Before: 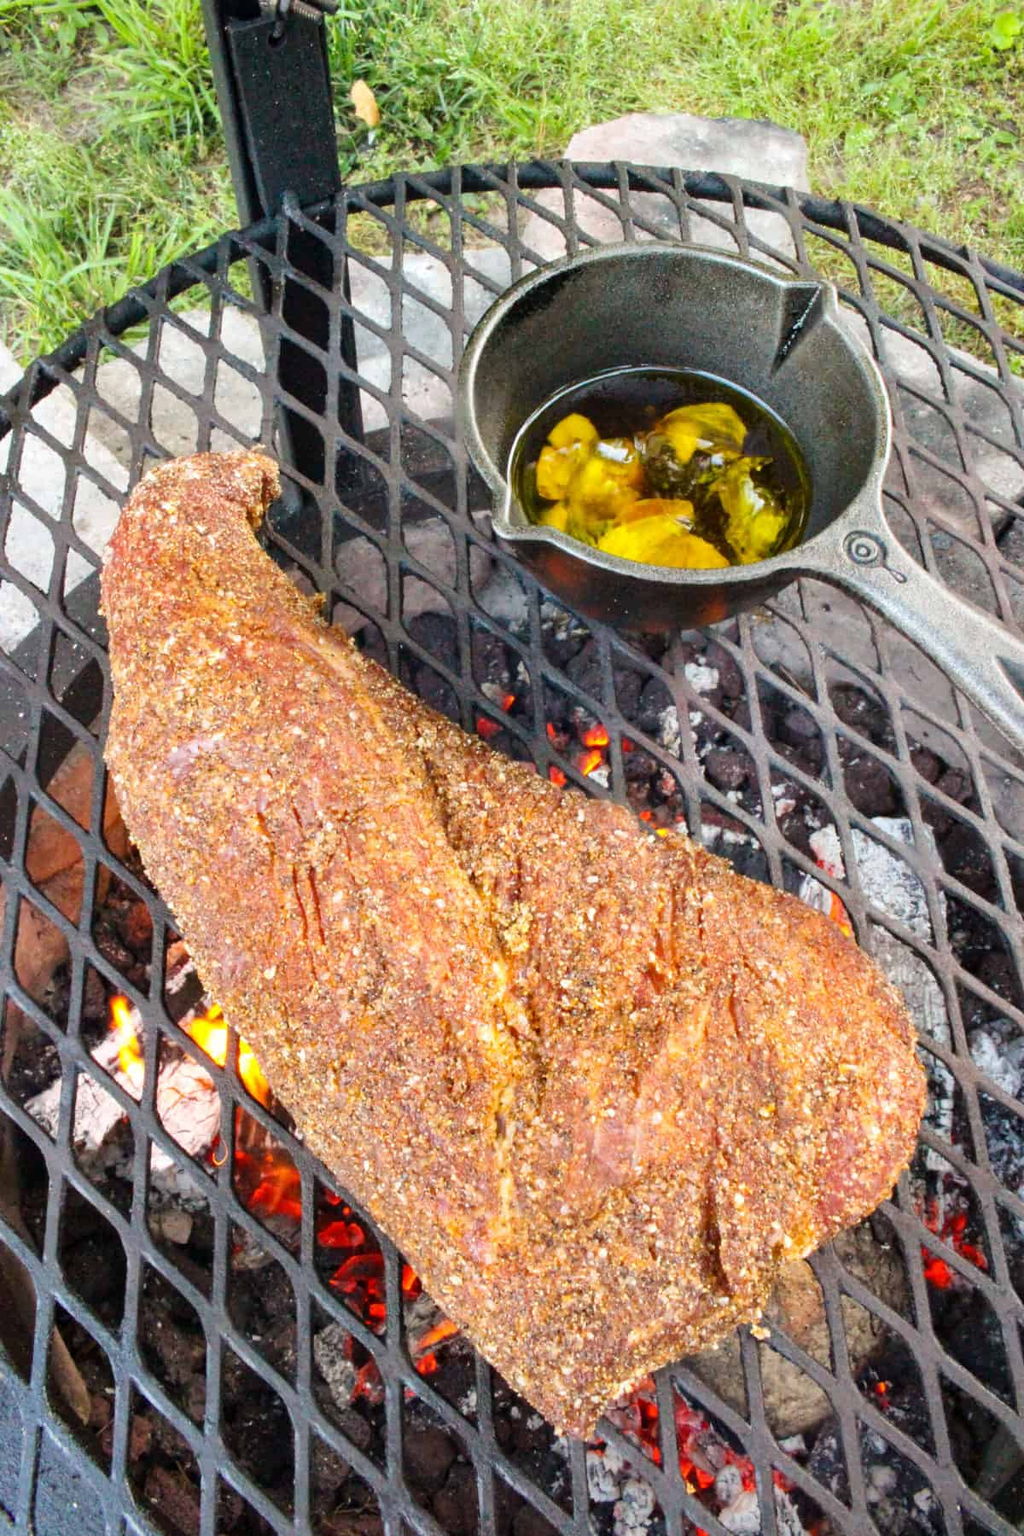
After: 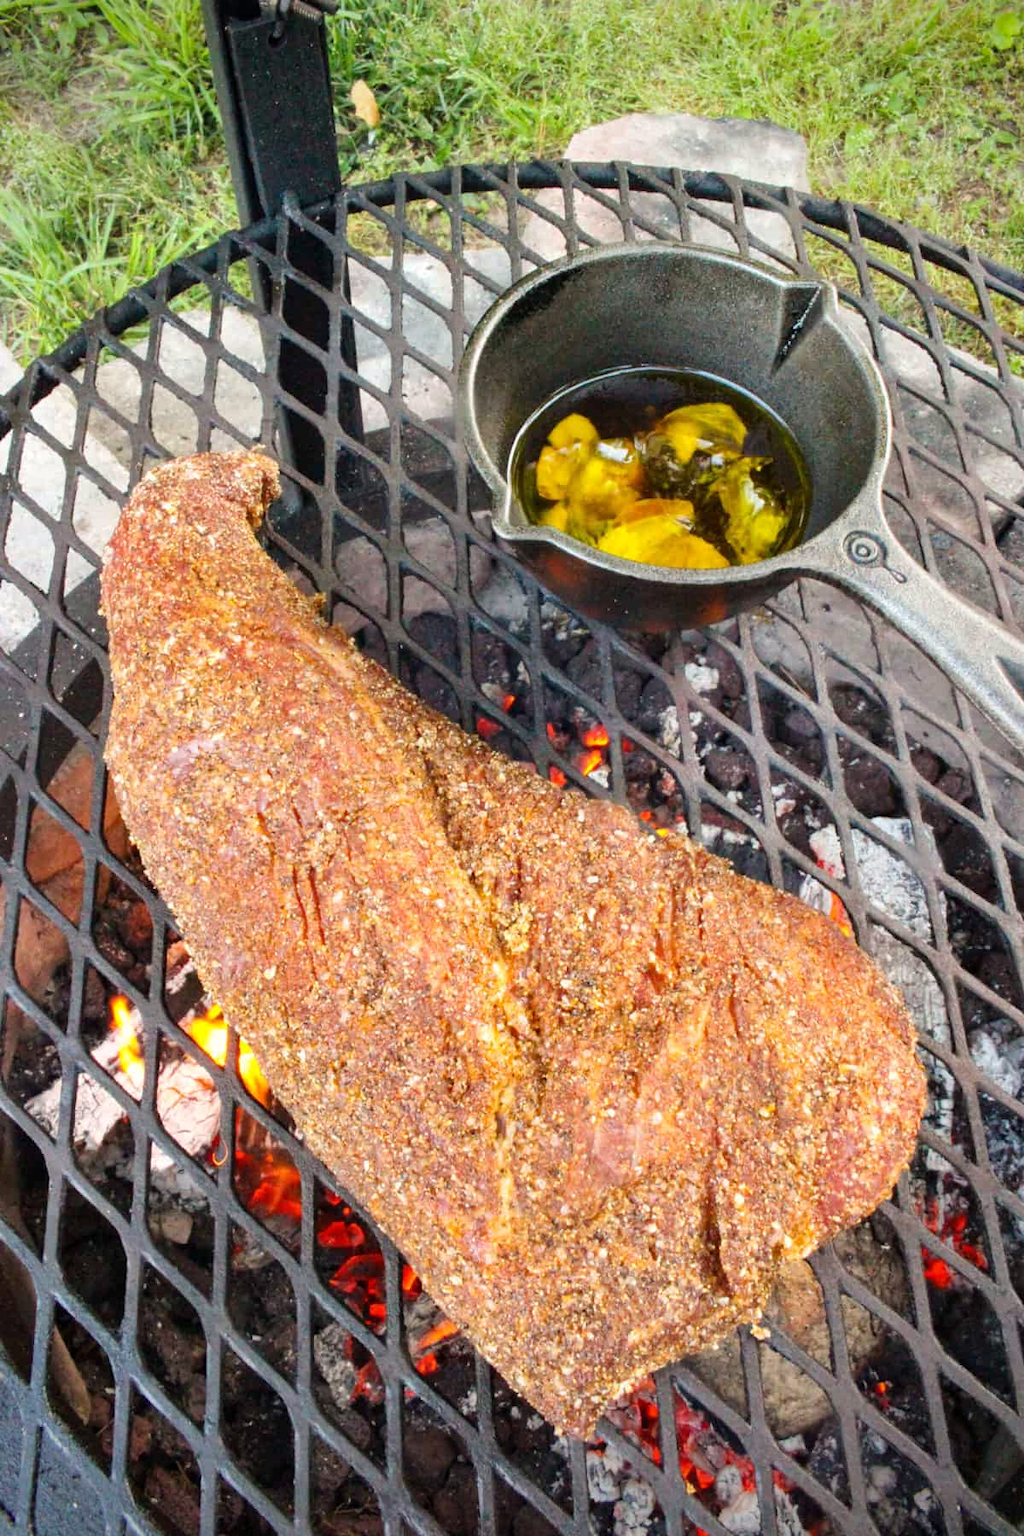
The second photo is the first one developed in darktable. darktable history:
white balance: red 1.009, blue 0.985
vignetting: saturation 0, unbound false
